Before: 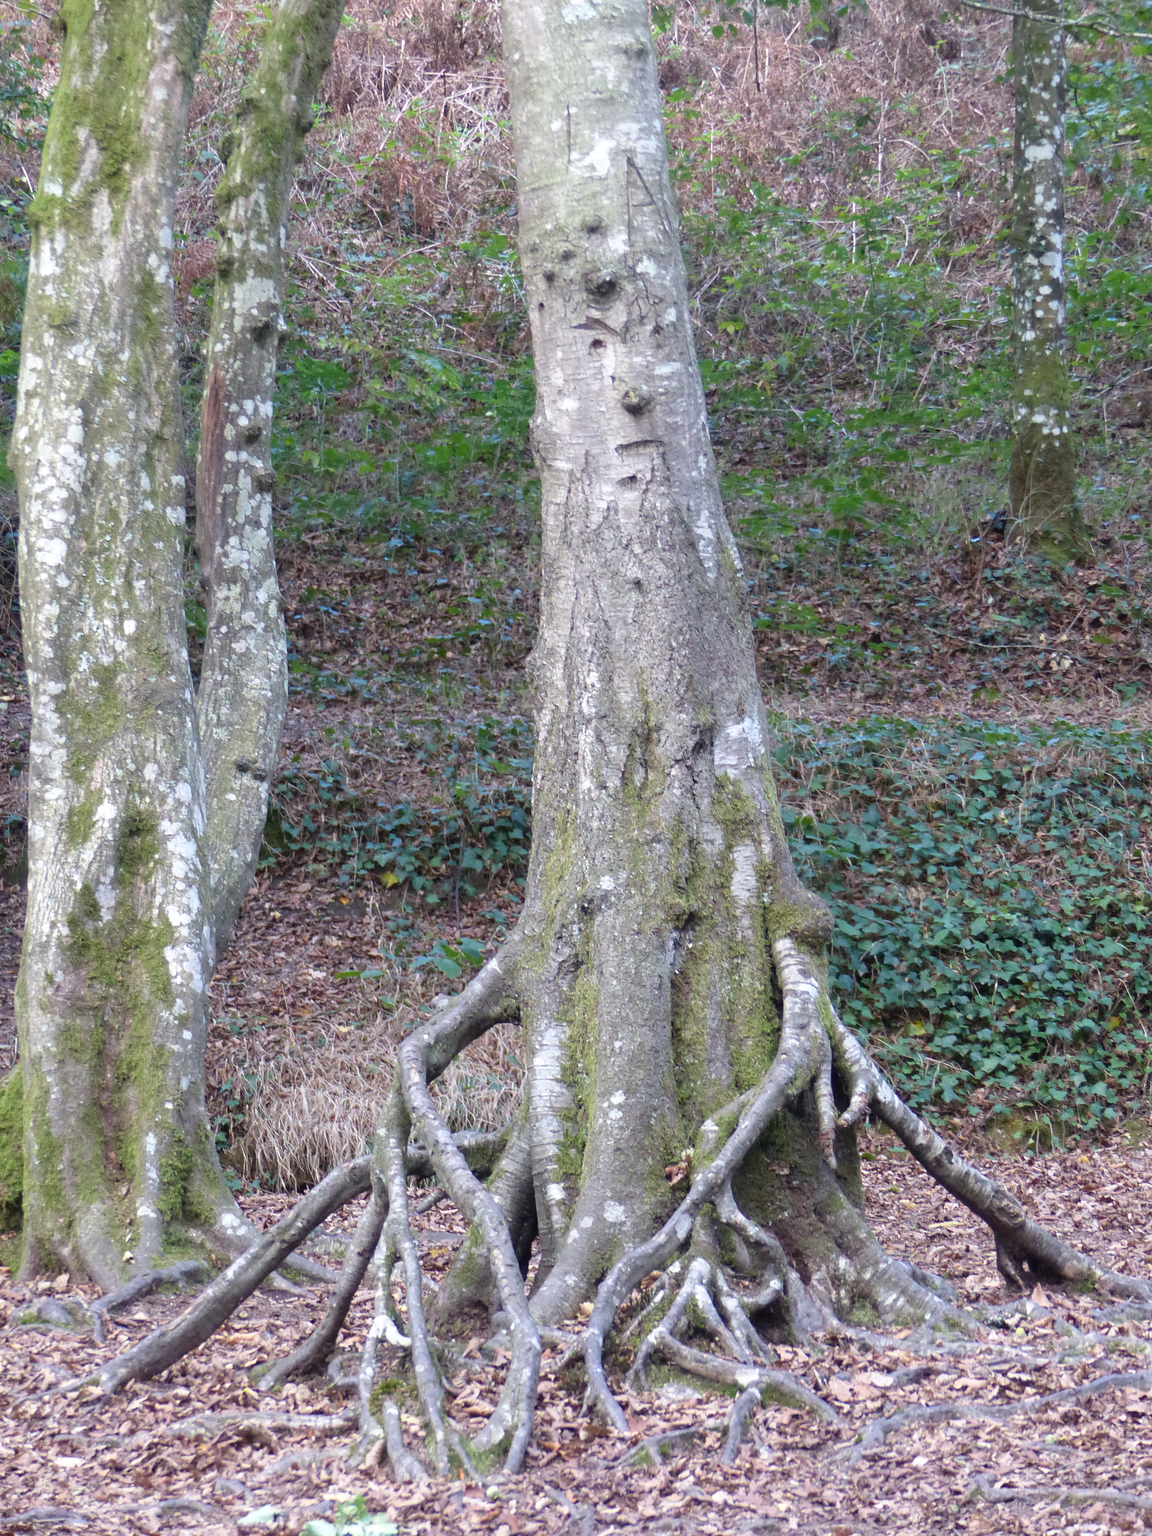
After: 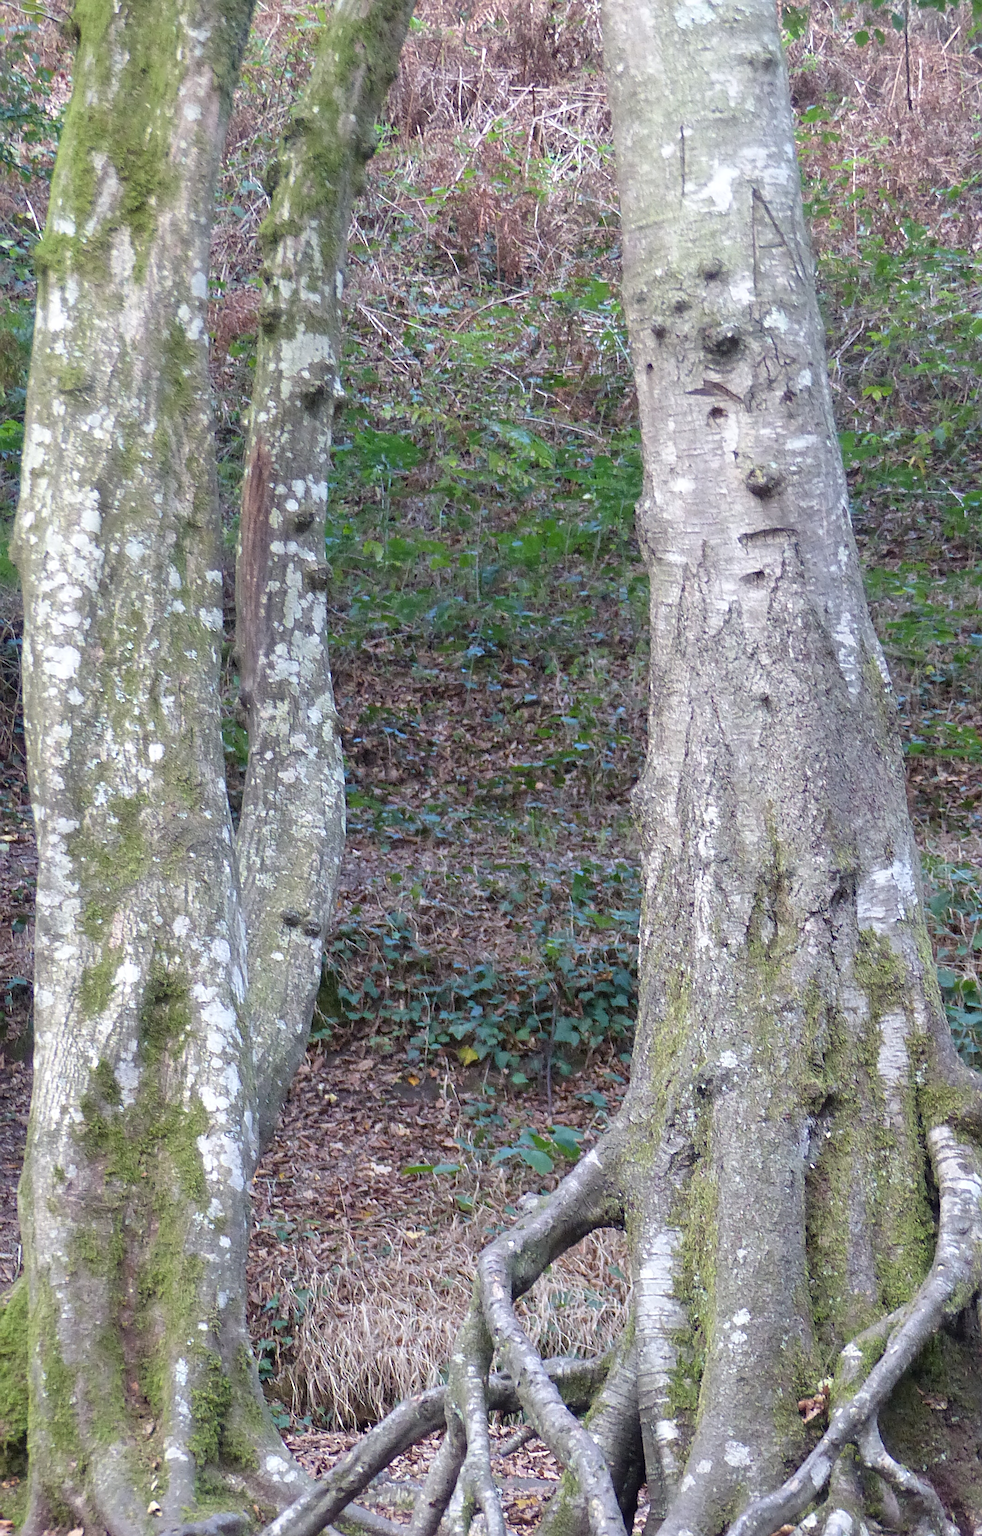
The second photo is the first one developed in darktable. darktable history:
crop: right 28.885%, bottom 16.626%
sharpen: on, module defaults
